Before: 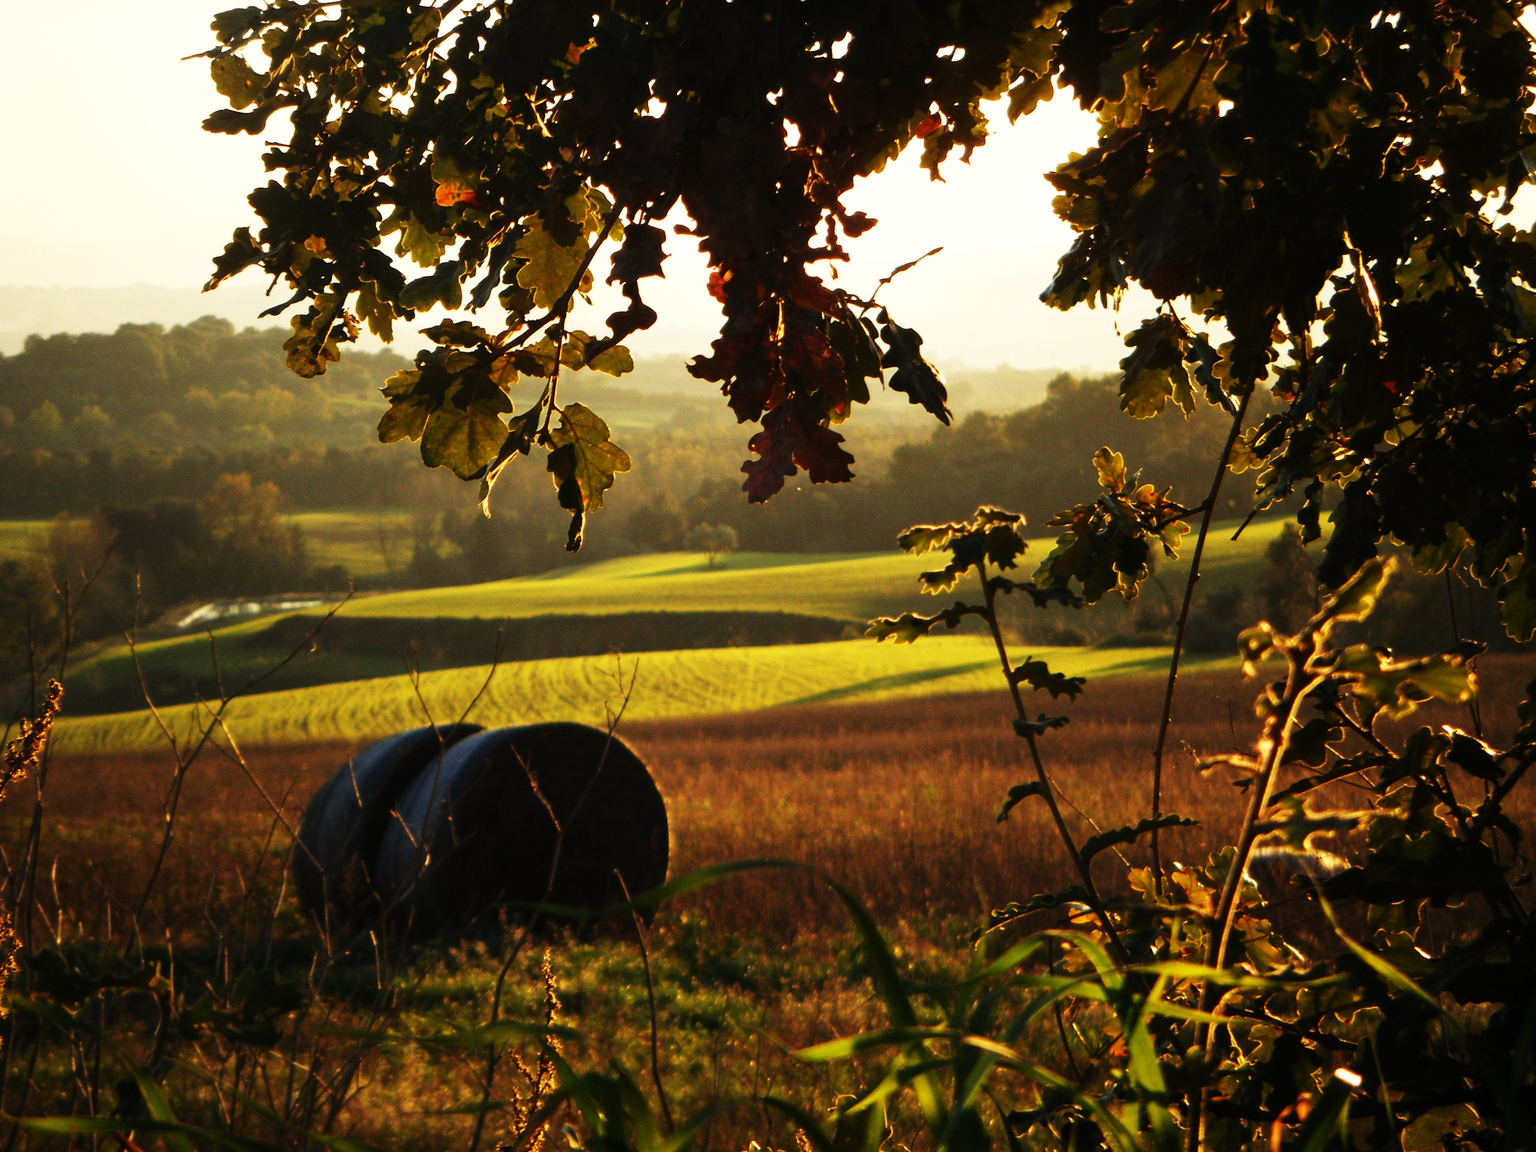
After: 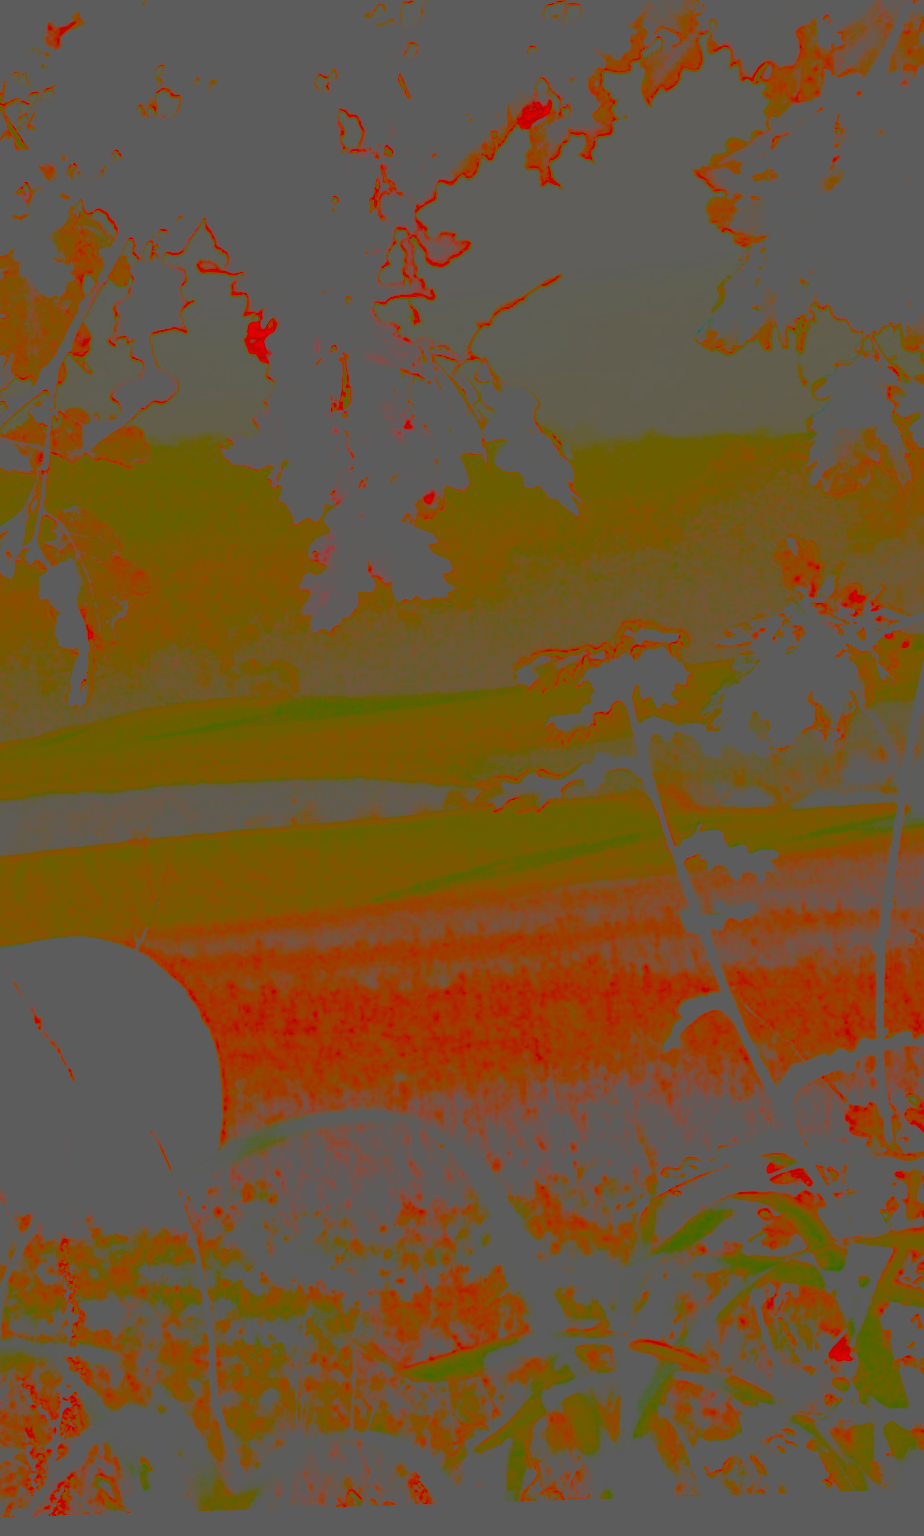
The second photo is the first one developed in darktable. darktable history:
color balance rgb: perceptual saturation grading › global saturation 3.7%, global vibrance 5.56%, contrast 3.24%
crop: left 33.452%, top 6.025%, right 23.155%
contrast brightness saturation: contrast -0.99, brightness -0.17, saturation 0.75
rotate and perspective: rotation -2.22°, lens shift (horizontal) -0.022, automatic cropping off
filmic rgb: black relative exposure -5 EV, hardness 2.88, contrast 1.3, highlights saturation mix -30%
